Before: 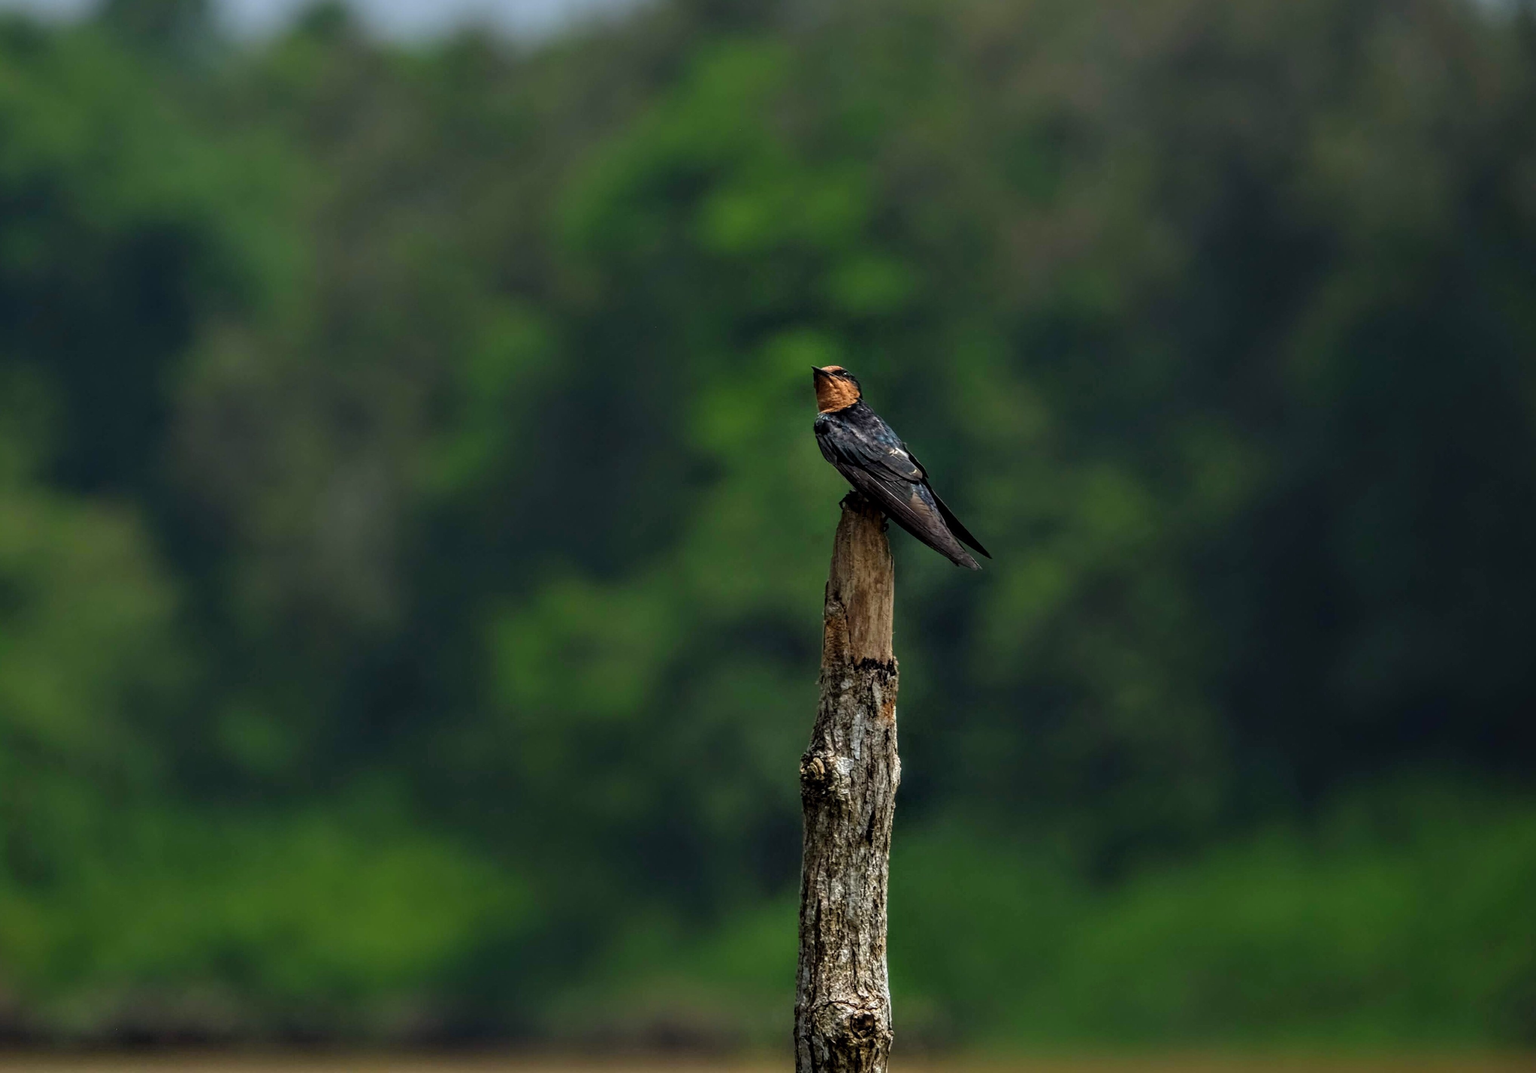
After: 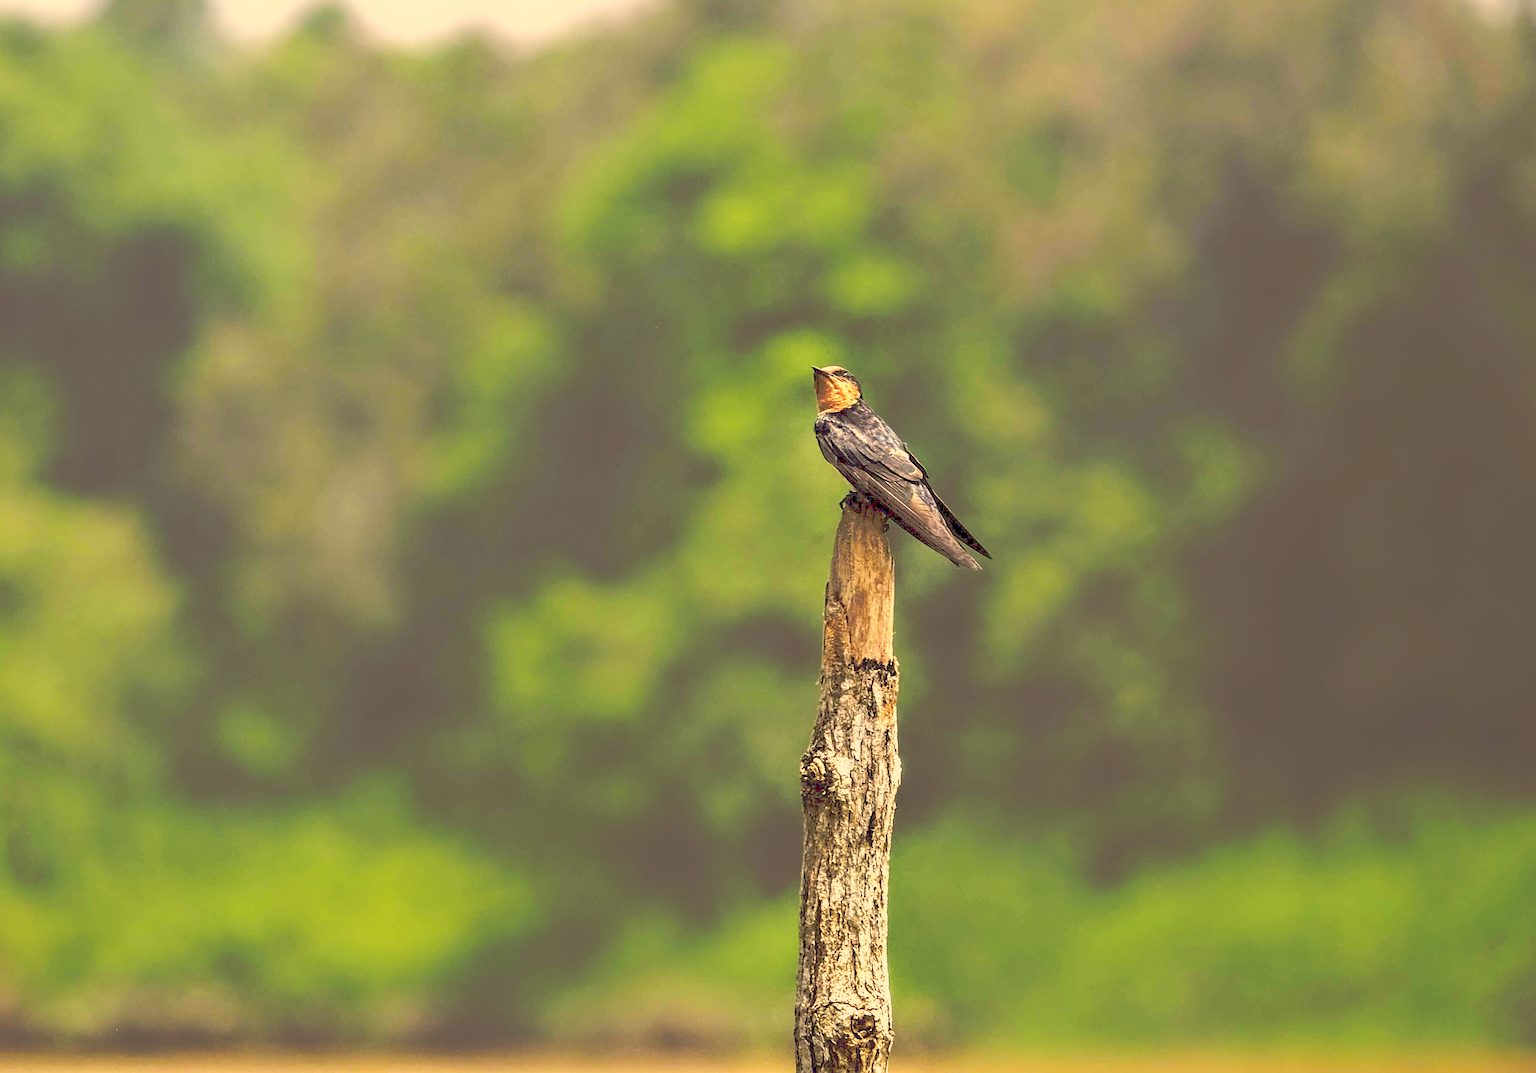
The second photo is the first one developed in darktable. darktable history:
color correction: highlights a* 15, highlights b* 31.55
sharpen: on, module defaults
base curve: curves: ch0 [(0, 0) (0.032, 0.037) (0.105, 0.228) (0.435, 0.76) (0.856, 0.983) (1, 1)], preserve colors none
tone curve: curves: ch0 [(0, 0) (0.003, 0.326) (0.011, 0.332) (0.025, 0.352) (0.044, 0.378) (0.069, 0.4) (0.1, 0.416) (0.136, 0.432) (0.177, 0.468) (0.224, 0.509) (0.277, 0.554) (0.335, 0.6) (0.399, 0.642) (0.468, 0.693) (0.543, 0.753) (0.623, 0.818) (0.709, 0.897) (0.801, 0.974) (0.898, 0.991) (1, 1)], preserve colors none
levels: levels [0, 0.51, 1]
